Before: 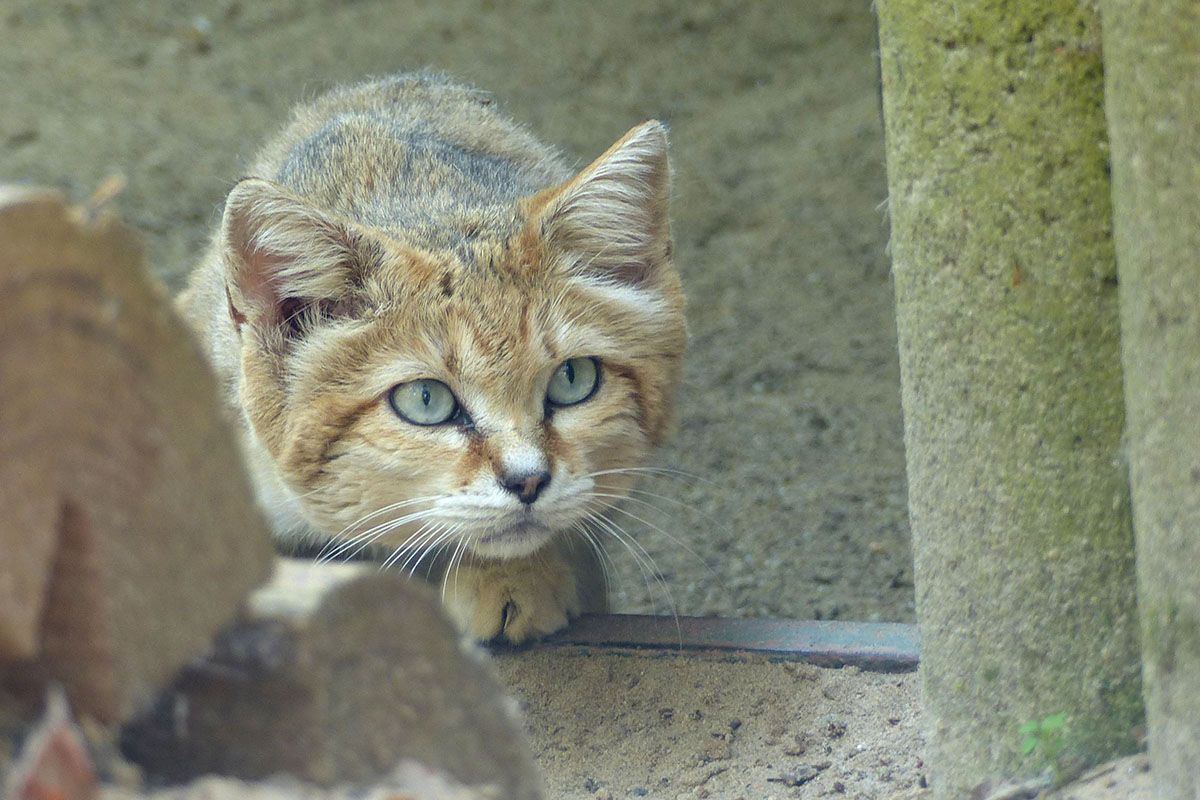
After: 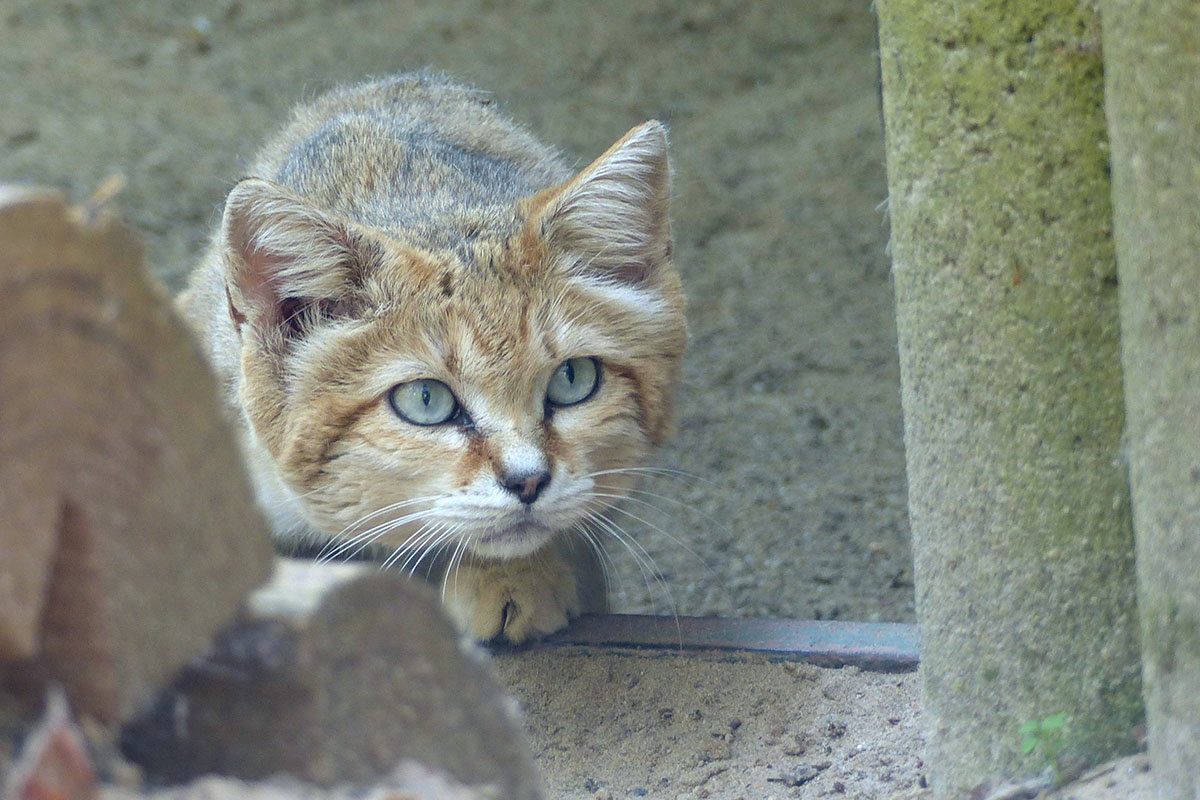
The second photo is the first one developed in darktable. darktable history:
color calibration: gray › normalize channels true, illuminant as shot in camera, x 0.358, y 0.373, temperature 4628.91 K, gamut compression 0.026
